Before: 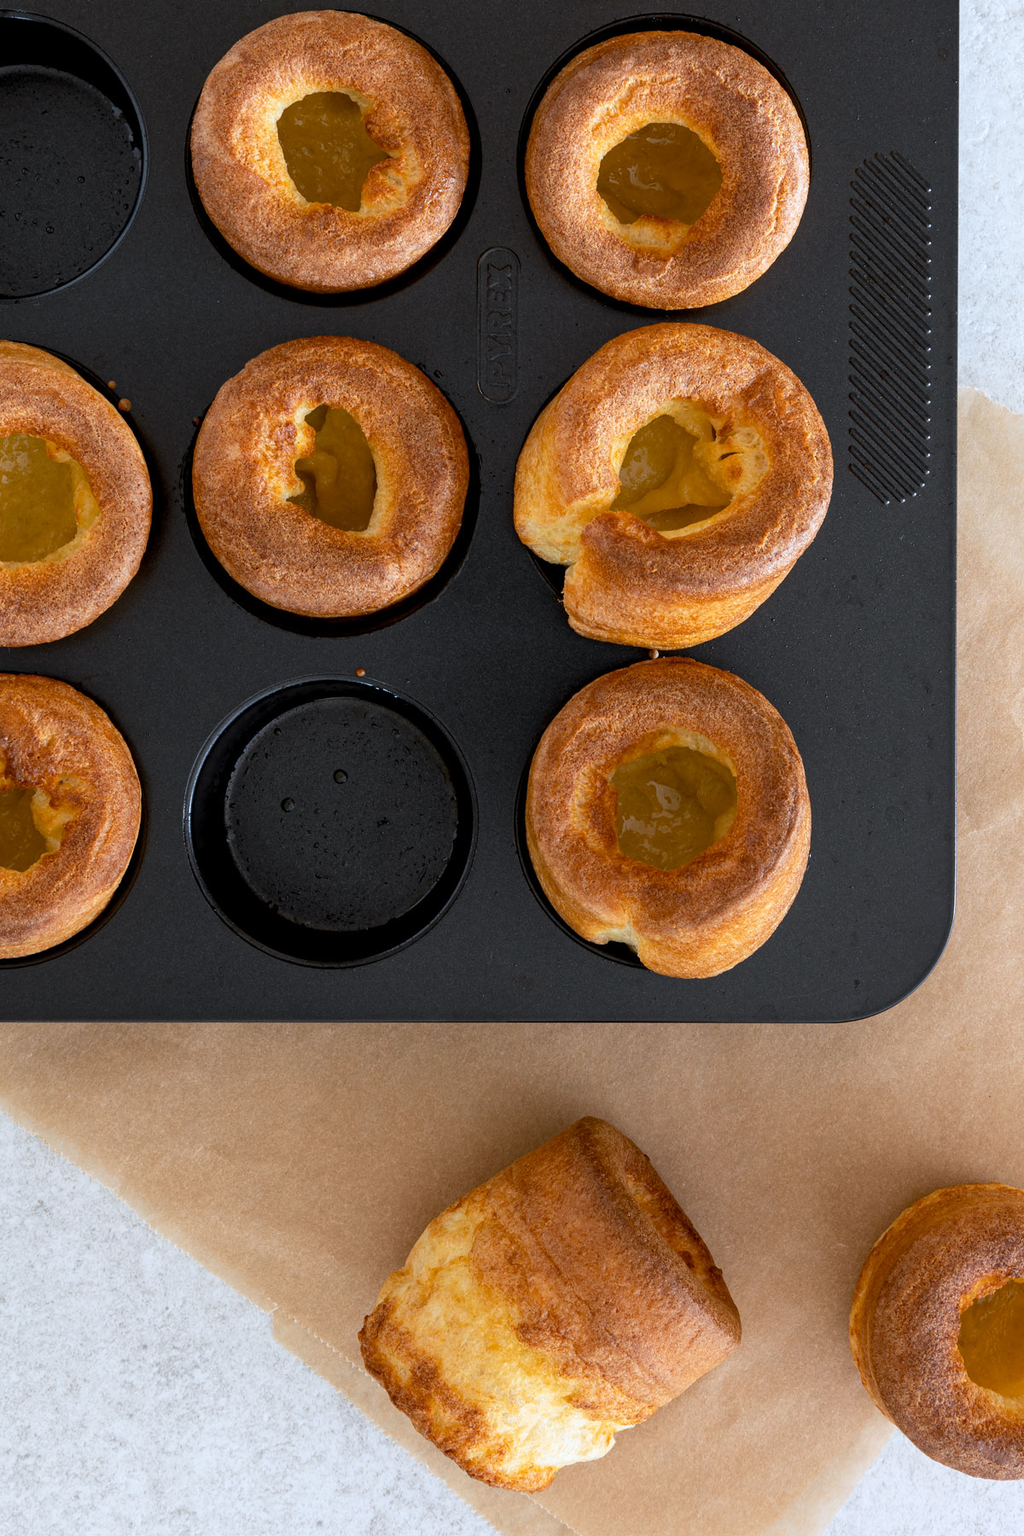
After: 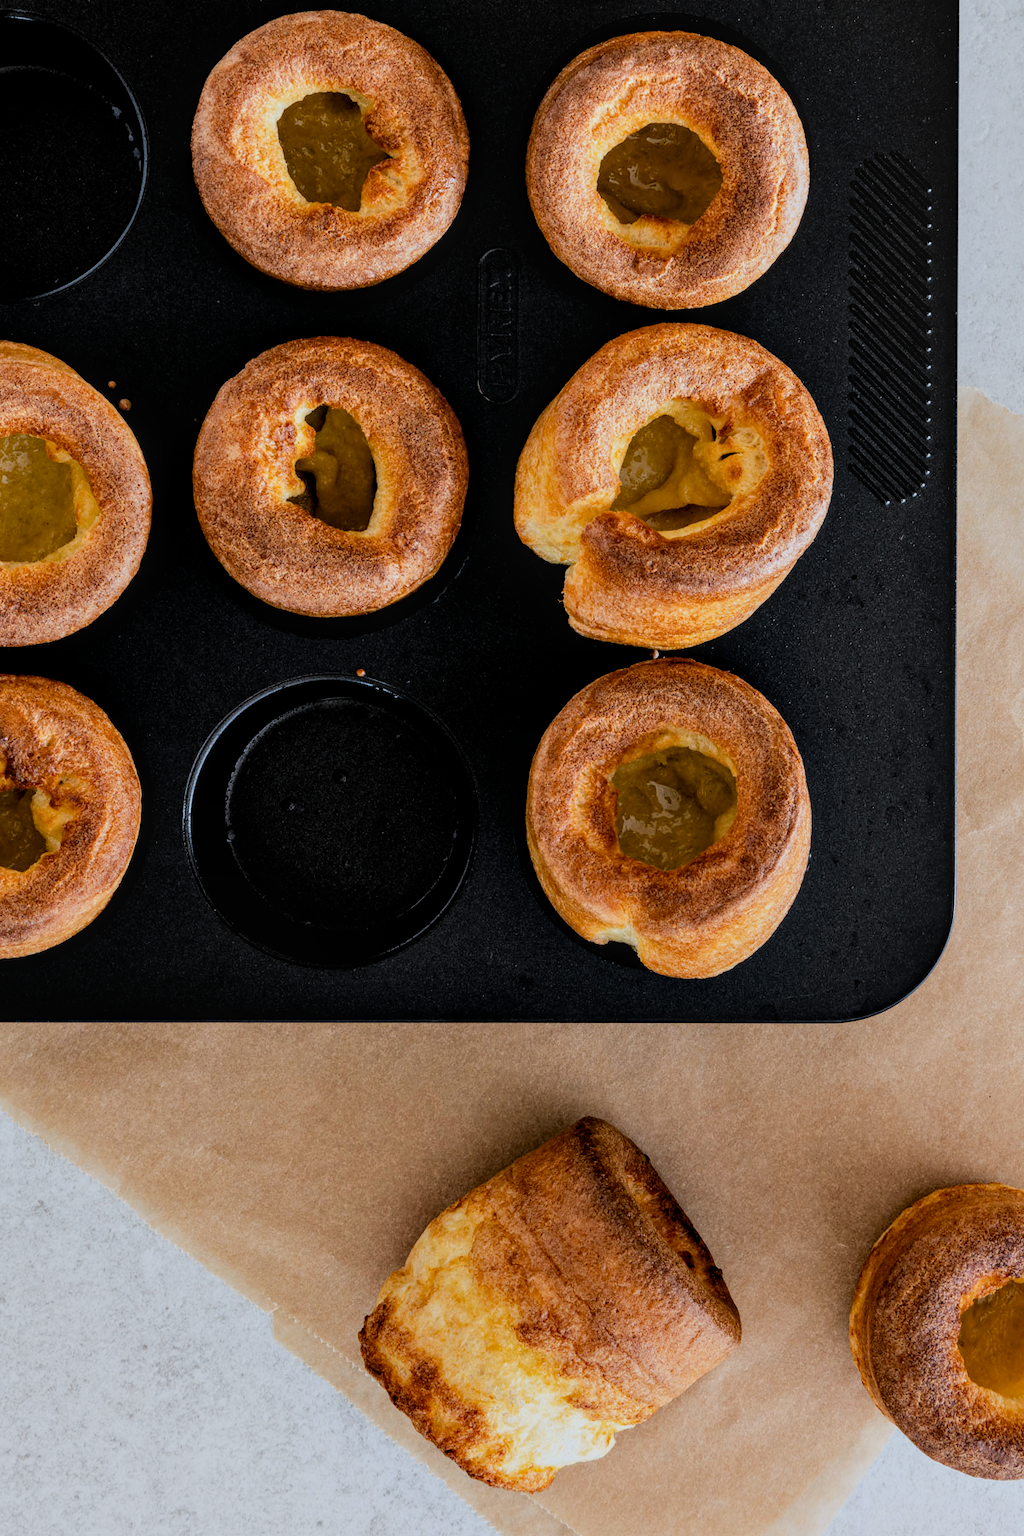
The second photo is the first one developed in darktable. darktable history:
contrast equalizer: octaves 7, y [[0.528, 0.548, 0.563, 0.562, 0.546, 0.526], [0.55 ×6], [0 ×6], [0 ×6], [0 ×6]]
filmic rgb: black relative exposure -4.14 EV, white relative exposure 5.1 EV, hardness 2.11, contrast 1.165
local contrast: on, module defaults
